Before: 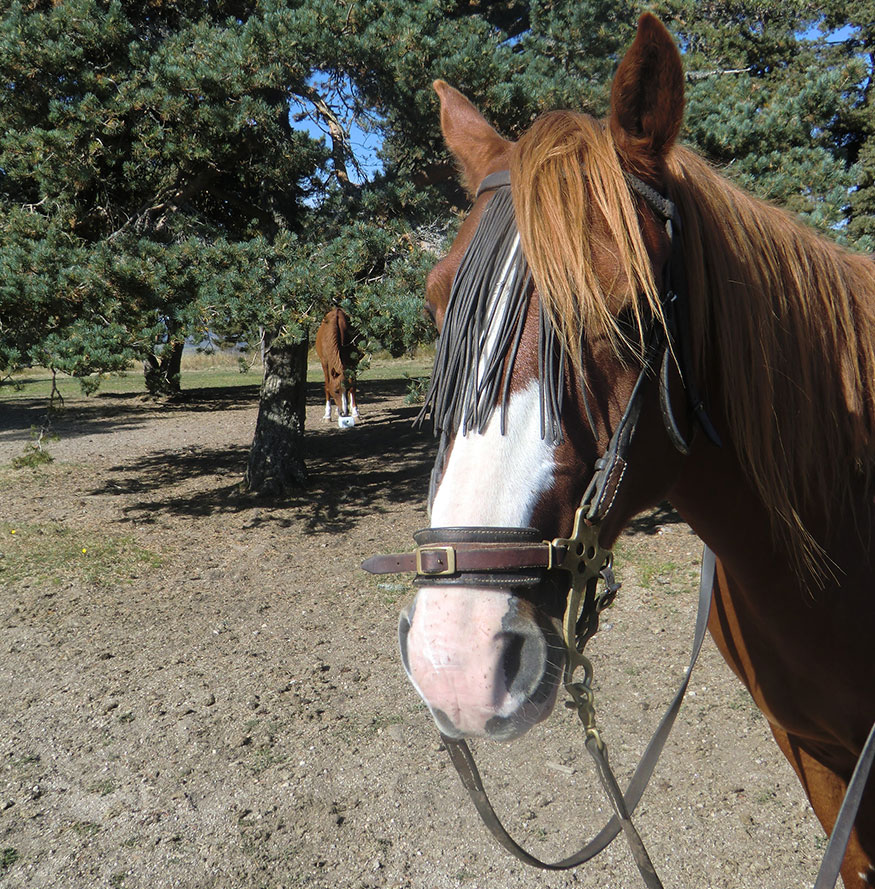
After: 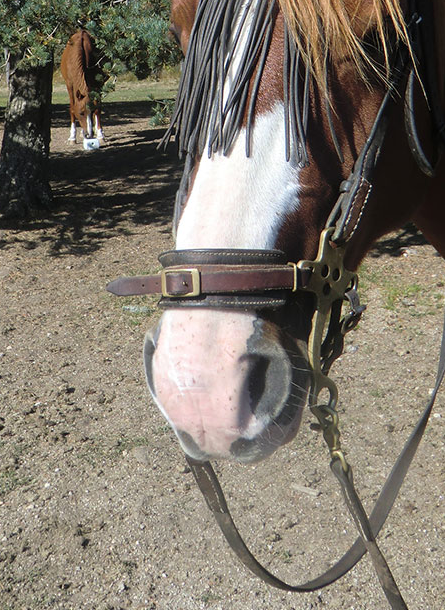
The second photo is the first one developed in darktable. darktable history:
crop and rotate: left 29.231%, top 31.38%, right 19.826%
